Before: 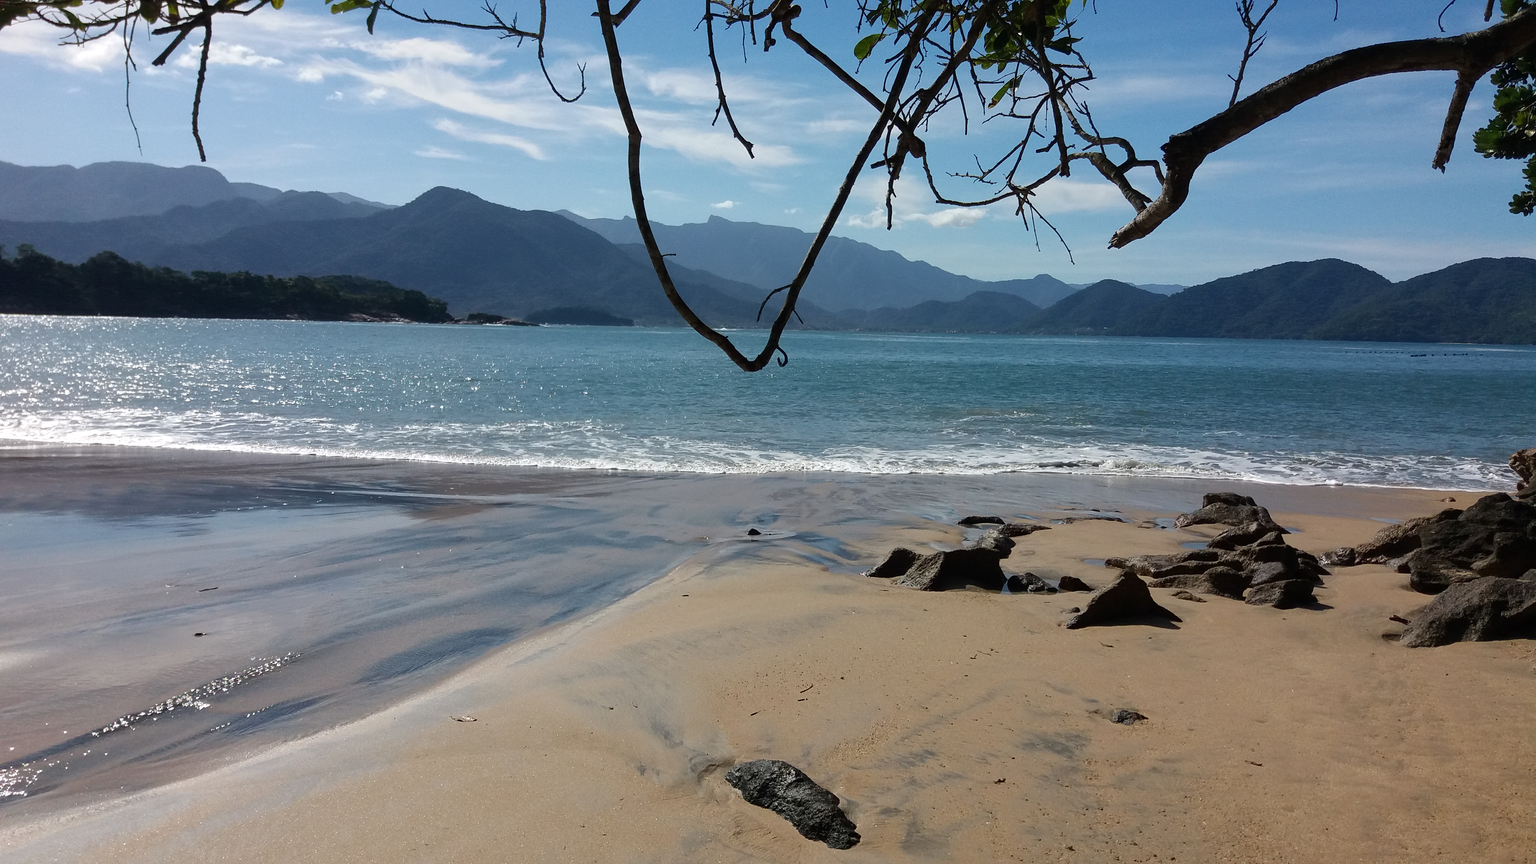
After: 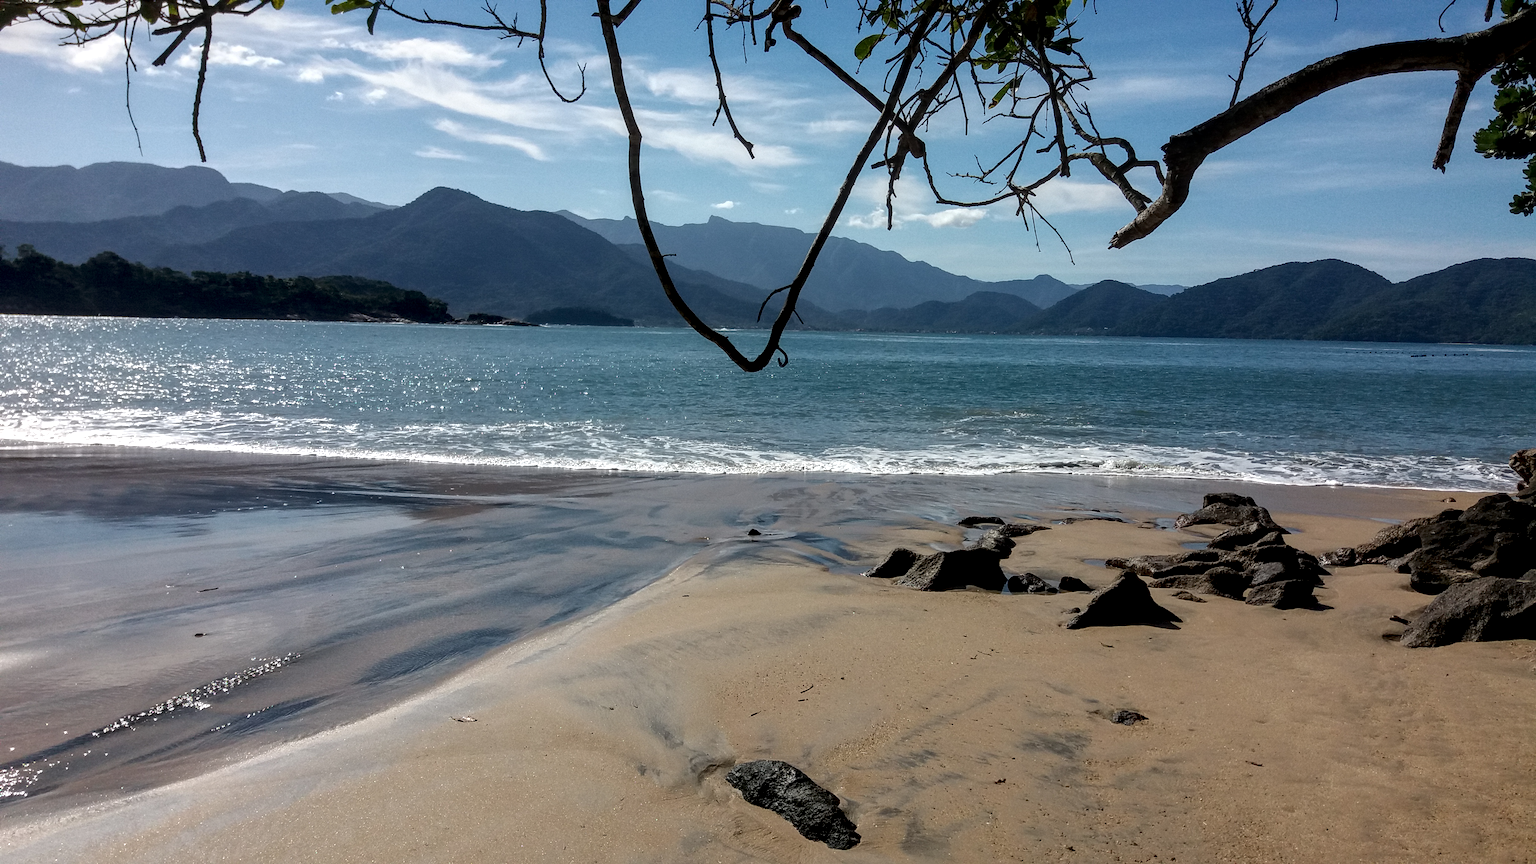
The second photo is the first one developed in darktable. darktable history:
local contrast: detail 142%
base curve: curves: ch0 [(0, 0) (0.303, 0.277) (1, 1)]
tone equalizer: on, module defaults
